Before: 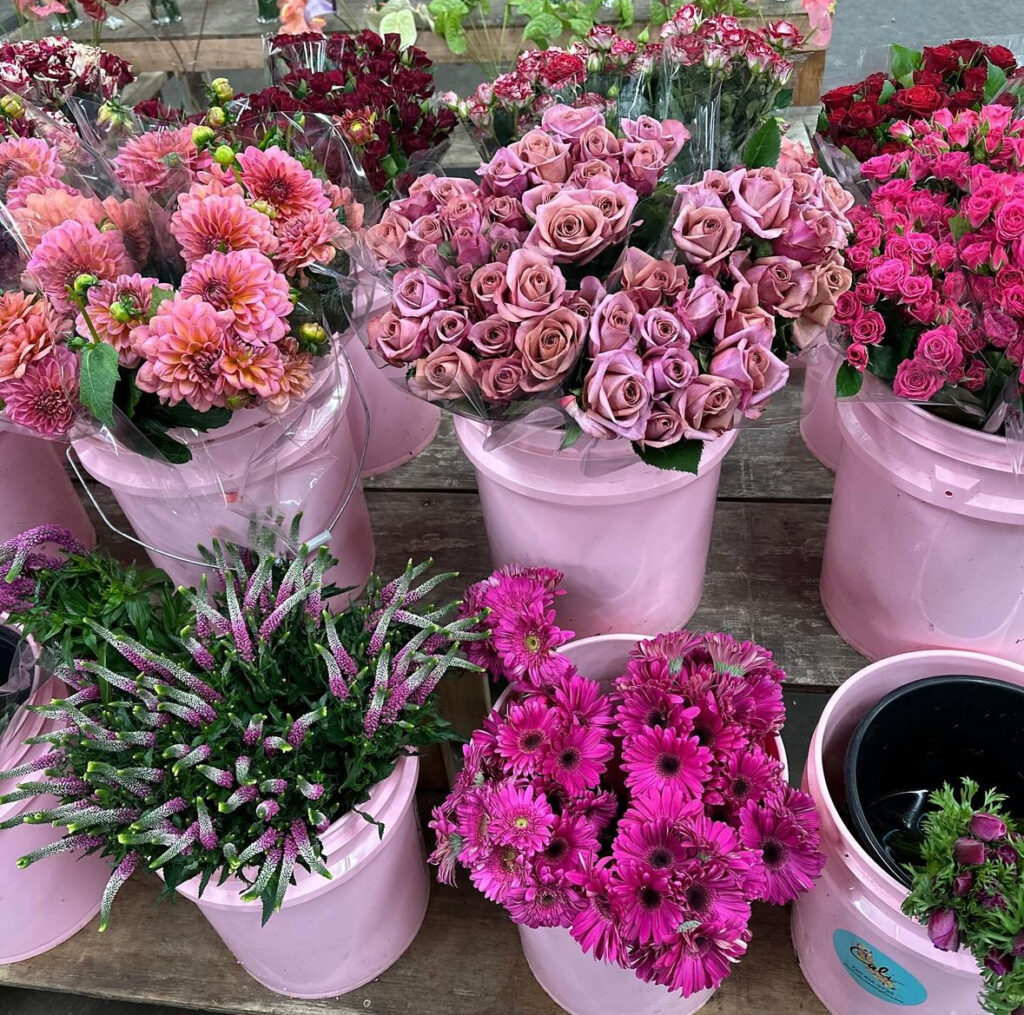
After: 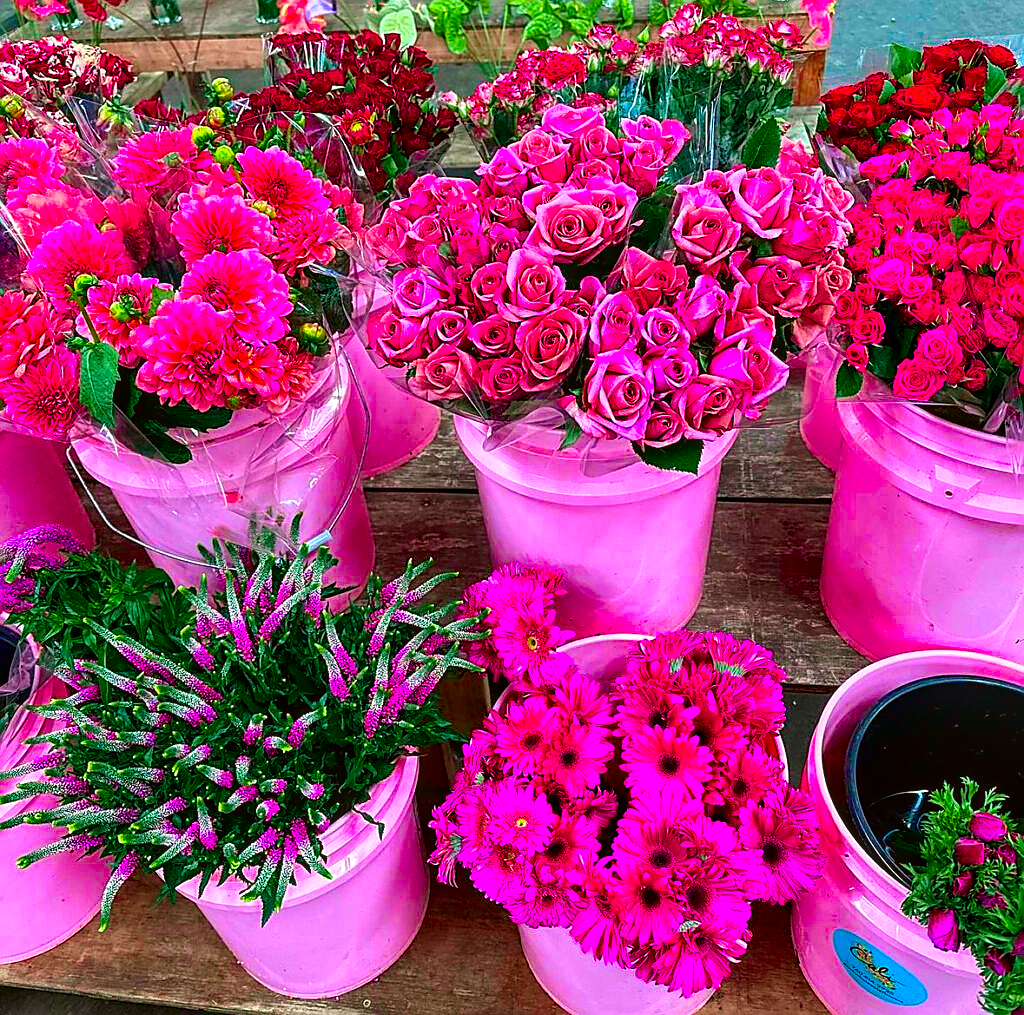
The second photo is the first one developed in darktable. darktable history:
tone curve: curves: ch0 [(0, 0.021) (0.059, 0.053) (0.197, 0.191) (0.32, 0.311) (0.495, 0.505) (0.725, 0.731) (0.89, 0.919) (1, 1)]; ch1 [(0, 0) (0.094, 0.081) (0.285, 0.299) (0.401, 0.424) (0.453, 0.439) (0.495, 0.496) (0.54, 0.55) (0.615, 0.637) (0.657, 0.683) (1, 1)]; ch2 [(0, 0) (0.257, 0.217) (0.43, 0.421) (0.498, 0.507) (0.547, 0.539) (0.595, 0.56) (0.644, 0.599) (1, 1)], color space Lab, independent channels, preserve colors none
color correction: highlights a* 1.59, highlights b* -1.7, saturation 2.48
sharpen: radius 1.4, amount 1.25, threshold 0.7
color balance rgb: linear chroma grading › shadows -8%, linear chroma grading › global chroma 10%, perceptual saturation grading › global saturation 2%, perceptual saturation grading › highlights -2%, perceptual saturation grading › mid-tones 4%, perceptual saturation grading › shadows 8%, perceptual brilliance grading › global brilliance 2%, perceptual brilliance grading › highlights -4%, global vibrance 16%, saturation formula JzAzBz (2021)
local contrast: detail 130%
